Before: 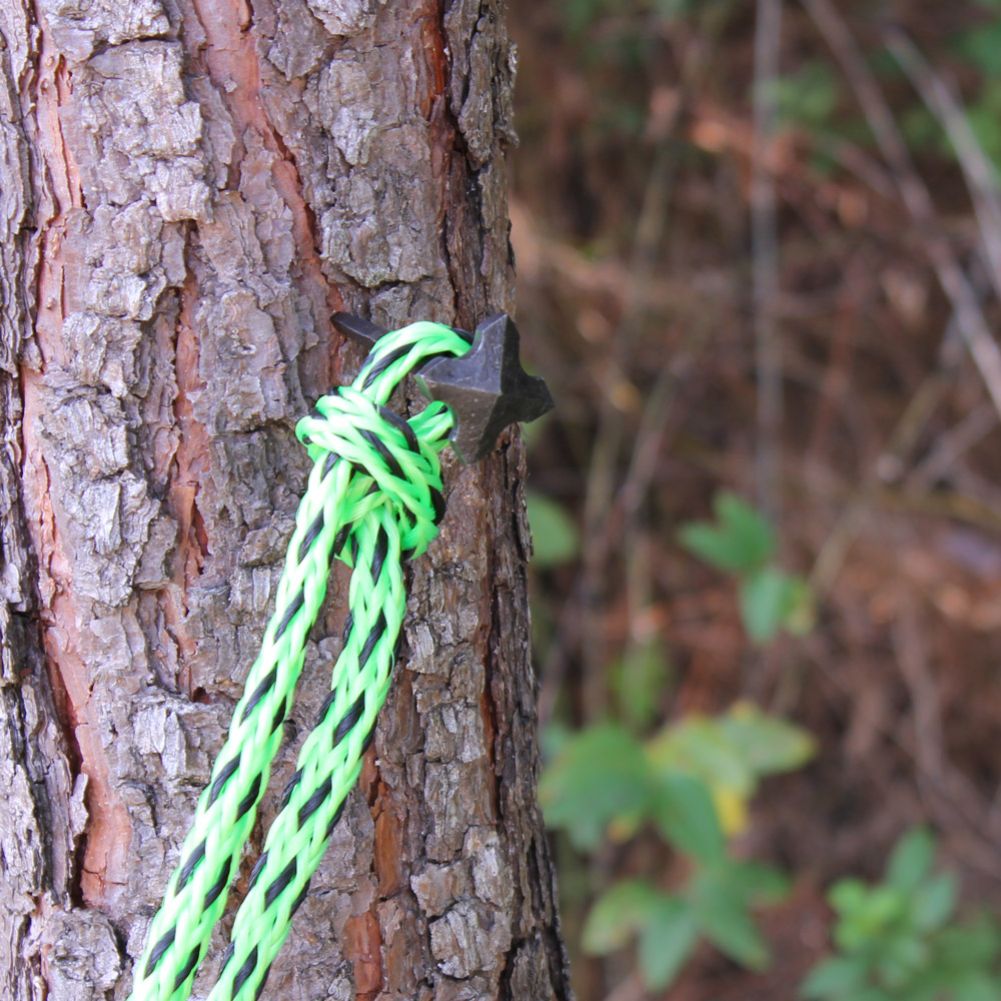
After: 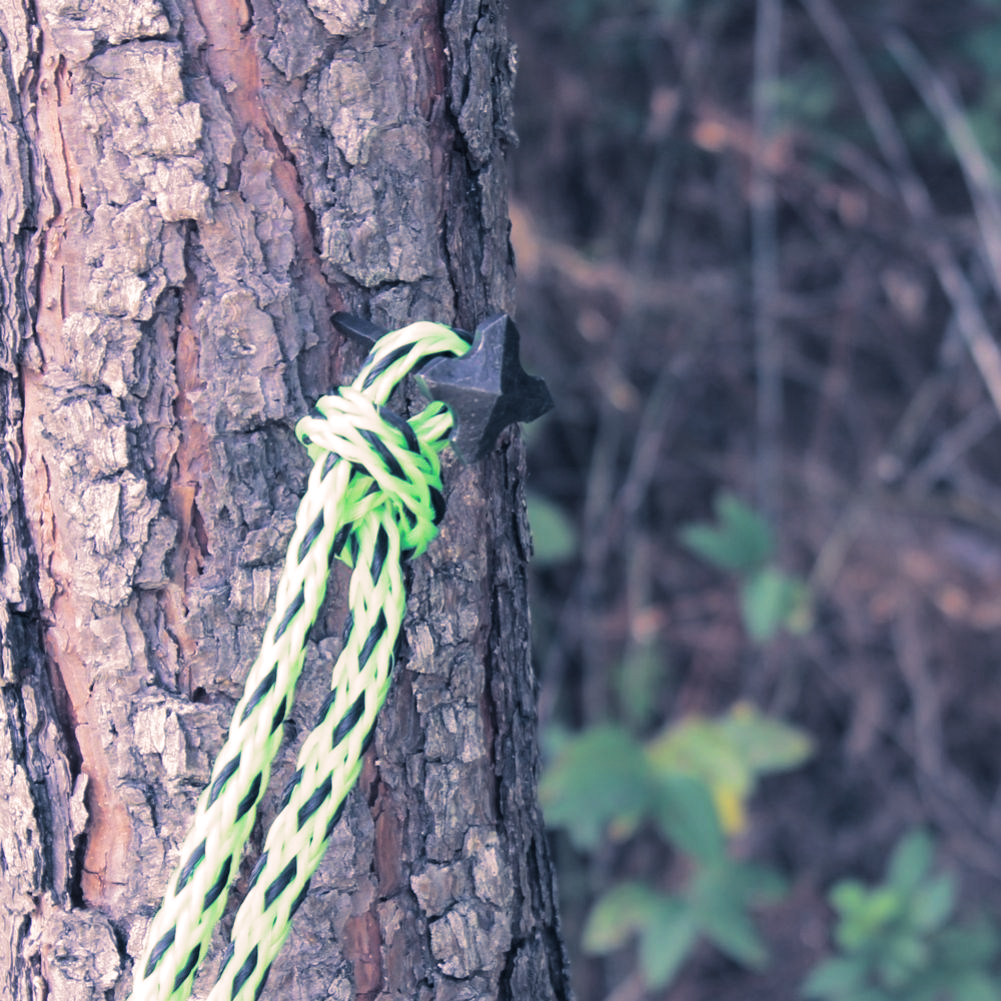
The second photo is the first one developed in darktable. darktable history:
white balance: red 1.004, blue 1.024
contrast brightness saturation: contrast 0.05, brightness 0.06, saturation 0.01
split-toning: shadows › hue 226.8°, shadows › saturation 0.56, highlights › hue 28.8°, balance -40, compress 0%
